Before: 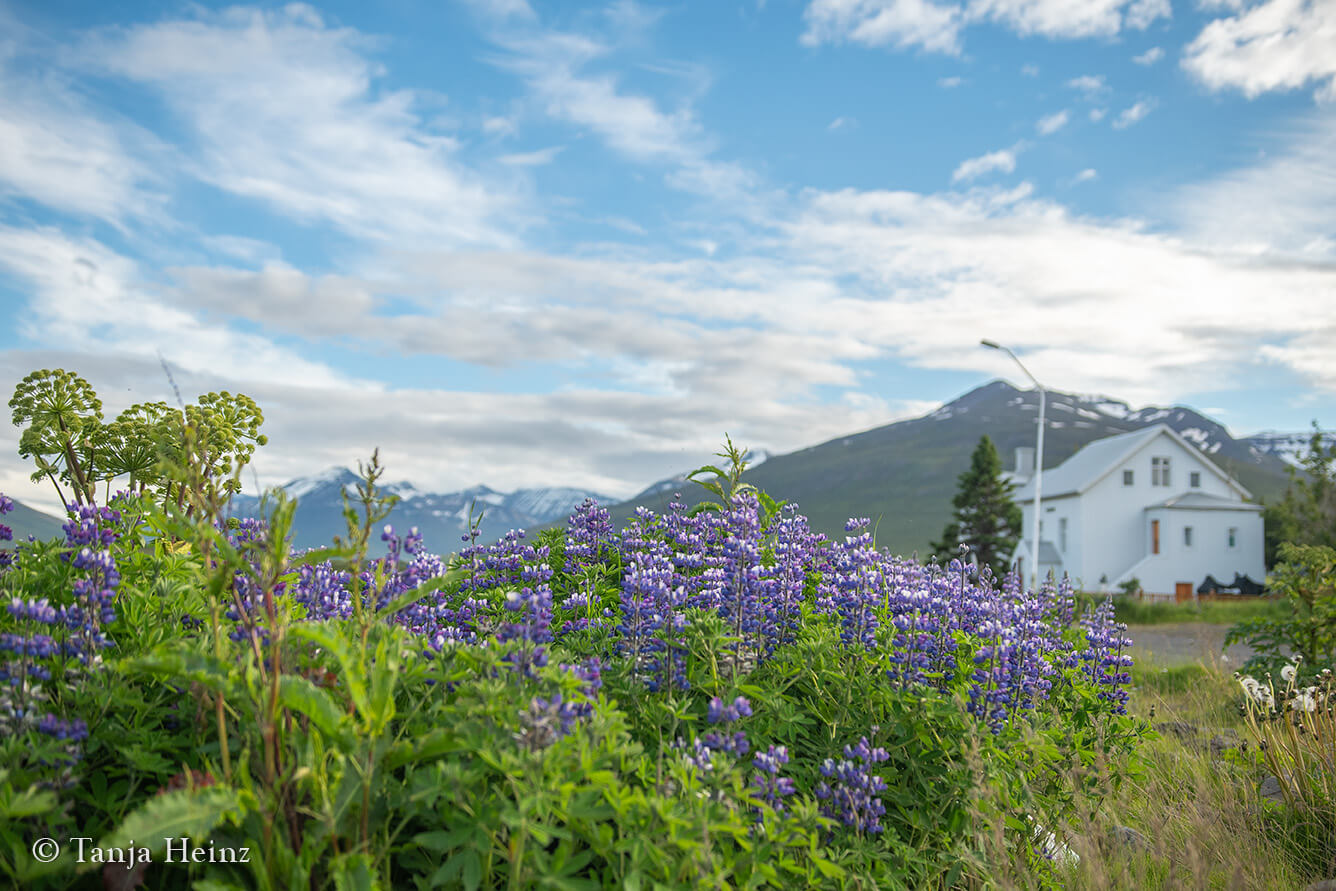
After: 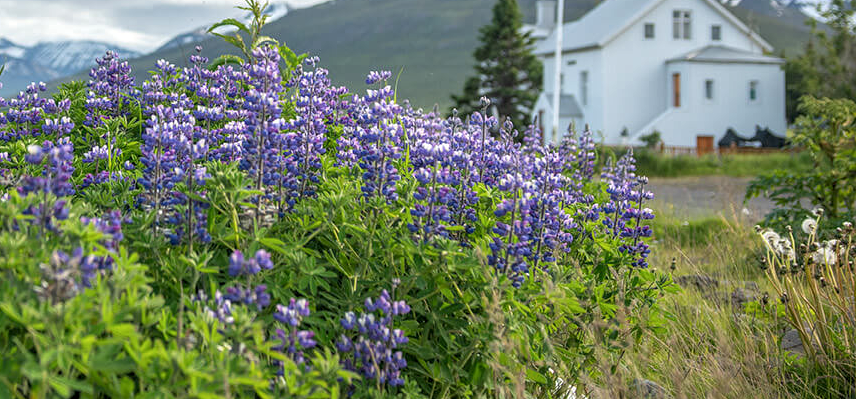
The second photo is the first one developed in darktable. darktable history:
crop and rotate: left 35.865%, top 50.214%, bottom 4.935%
exposure: exposure 0.201 EV, compensate highlight preservation false
local contrast: on, module defaults
